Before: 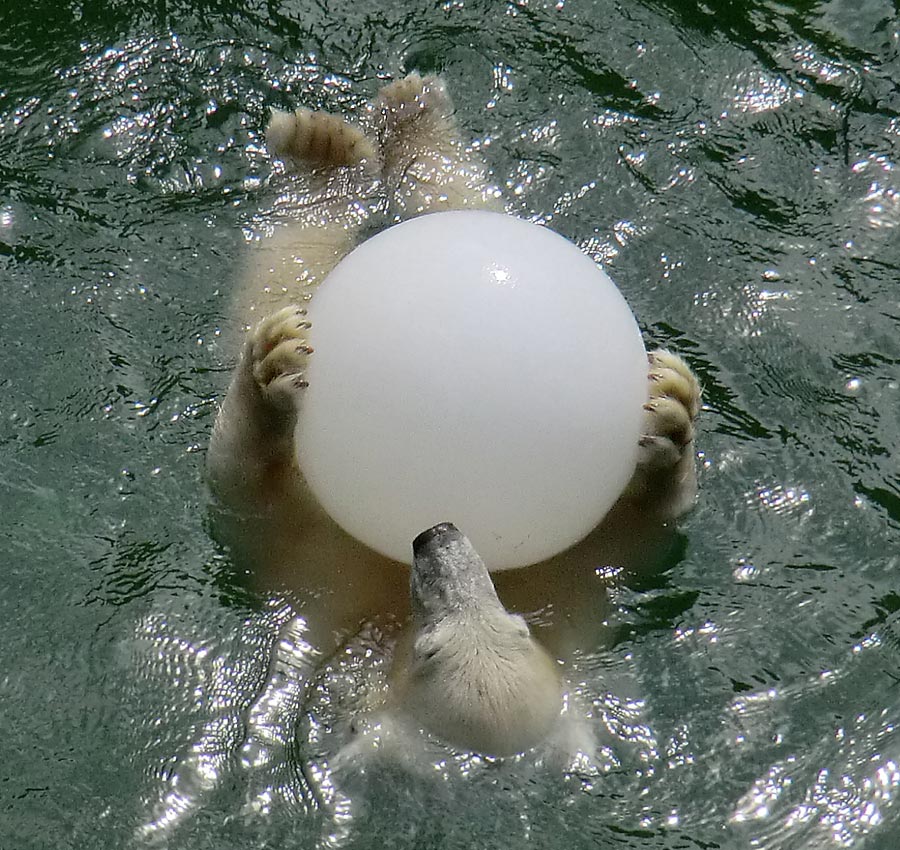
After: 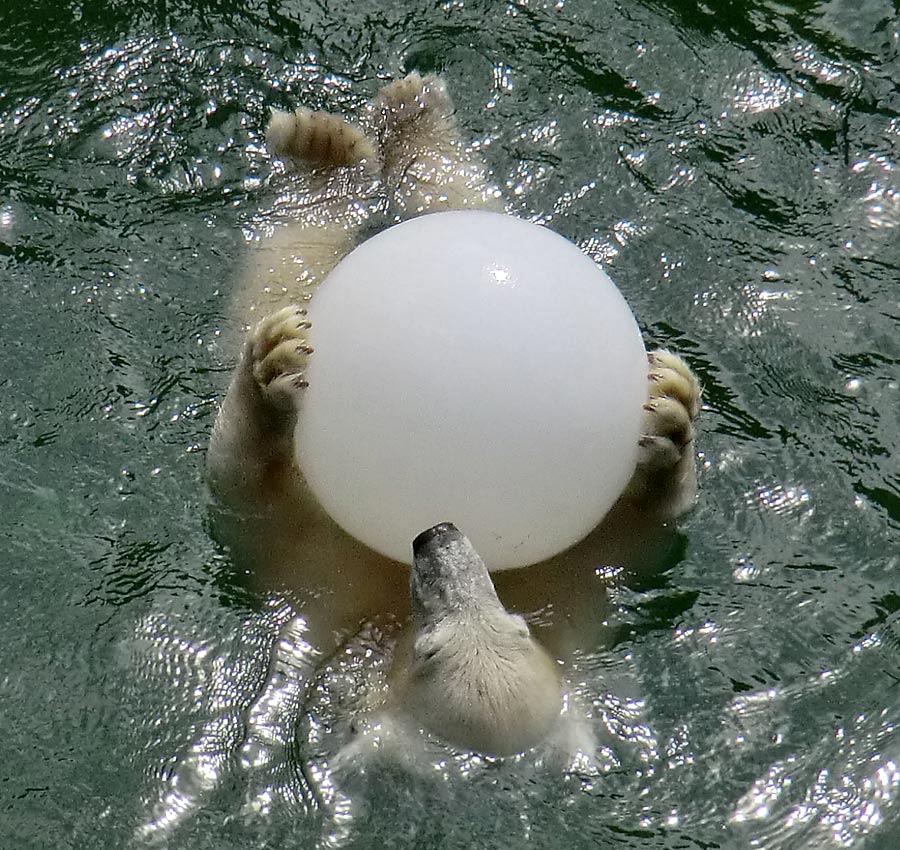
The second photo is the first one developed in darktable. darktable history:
local contrast: mode bilateral grid, contrast 30, coarseness 24, midtone range 0.2
